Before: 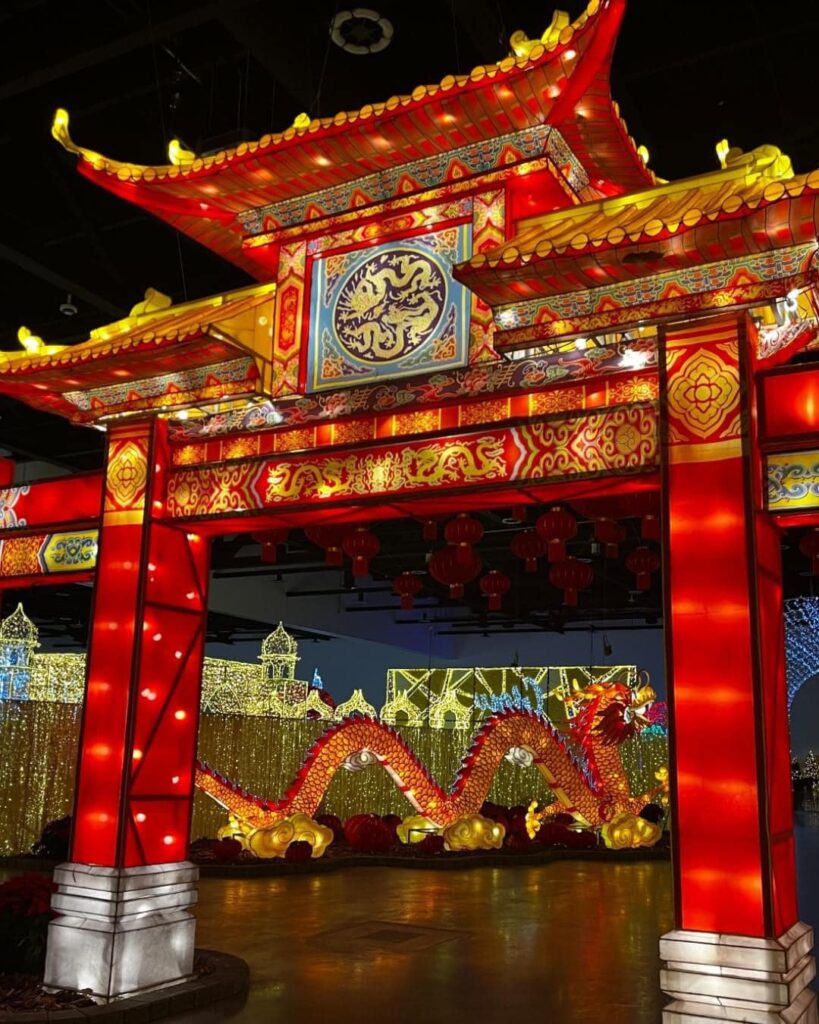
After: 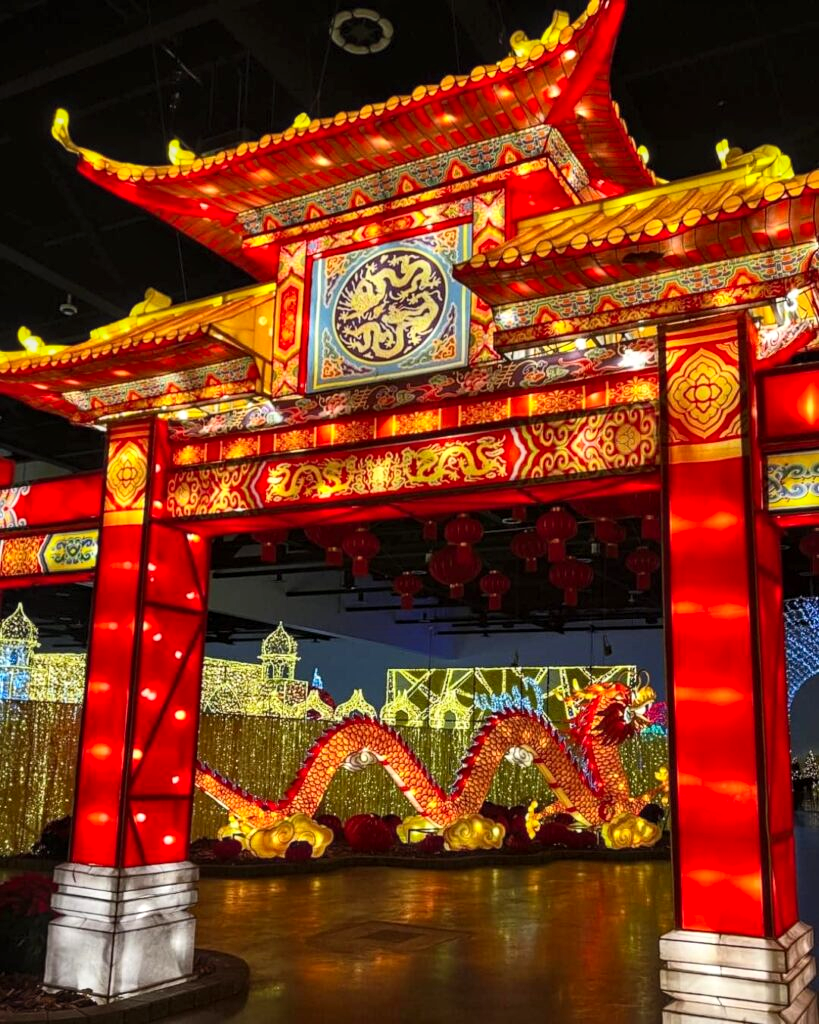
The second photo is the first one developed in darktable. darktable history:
contrast brightness saturation: contrast 0.202, brightness 0.157, saturation 0.221
local contrast: on, module defaults
